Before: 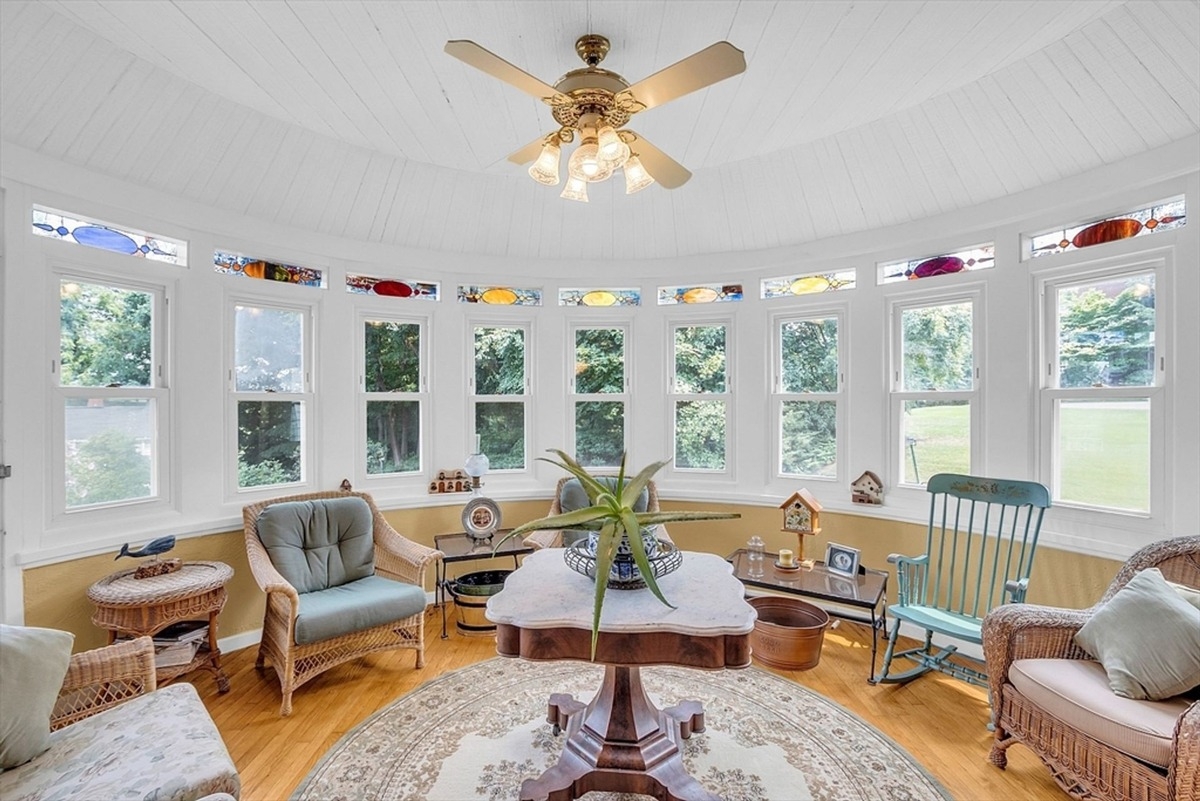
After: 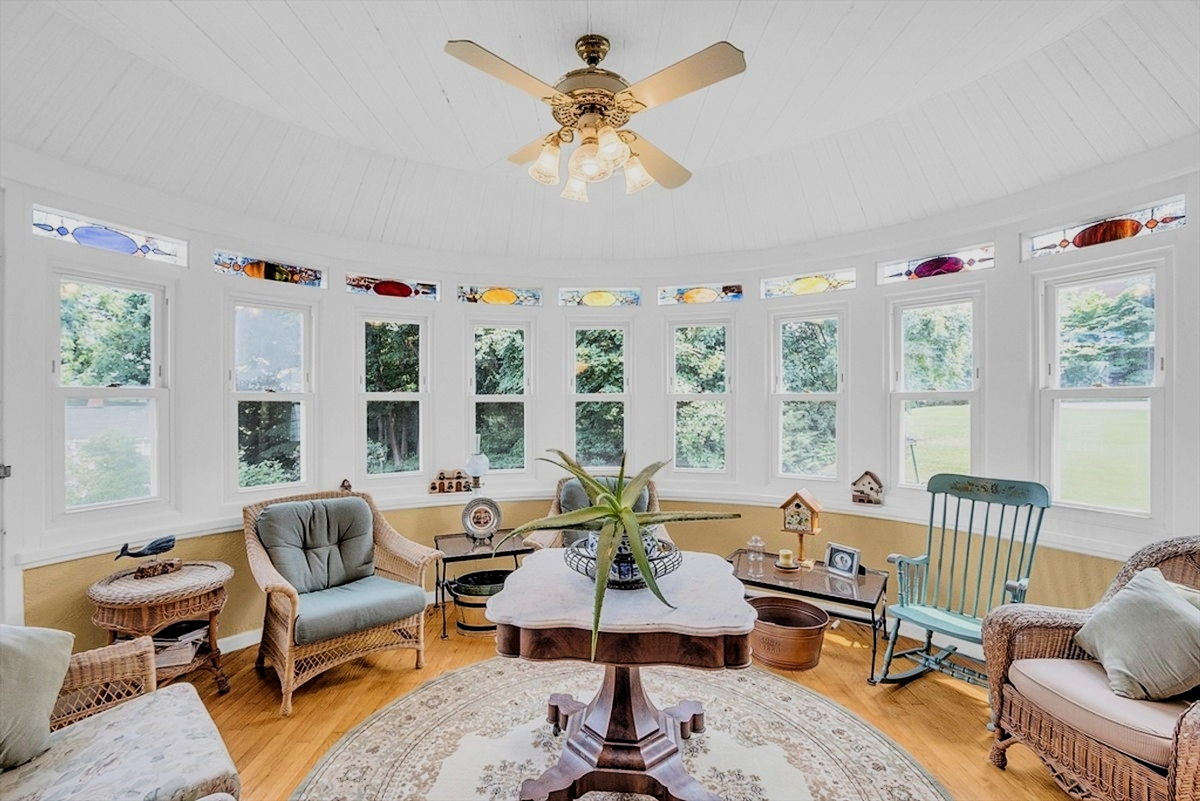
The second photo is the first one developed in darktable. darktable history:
filmic rgb: black relative exposure -7.5 EV, white relative exposure 5 EV, hardness 3.33, contrast 1.299
